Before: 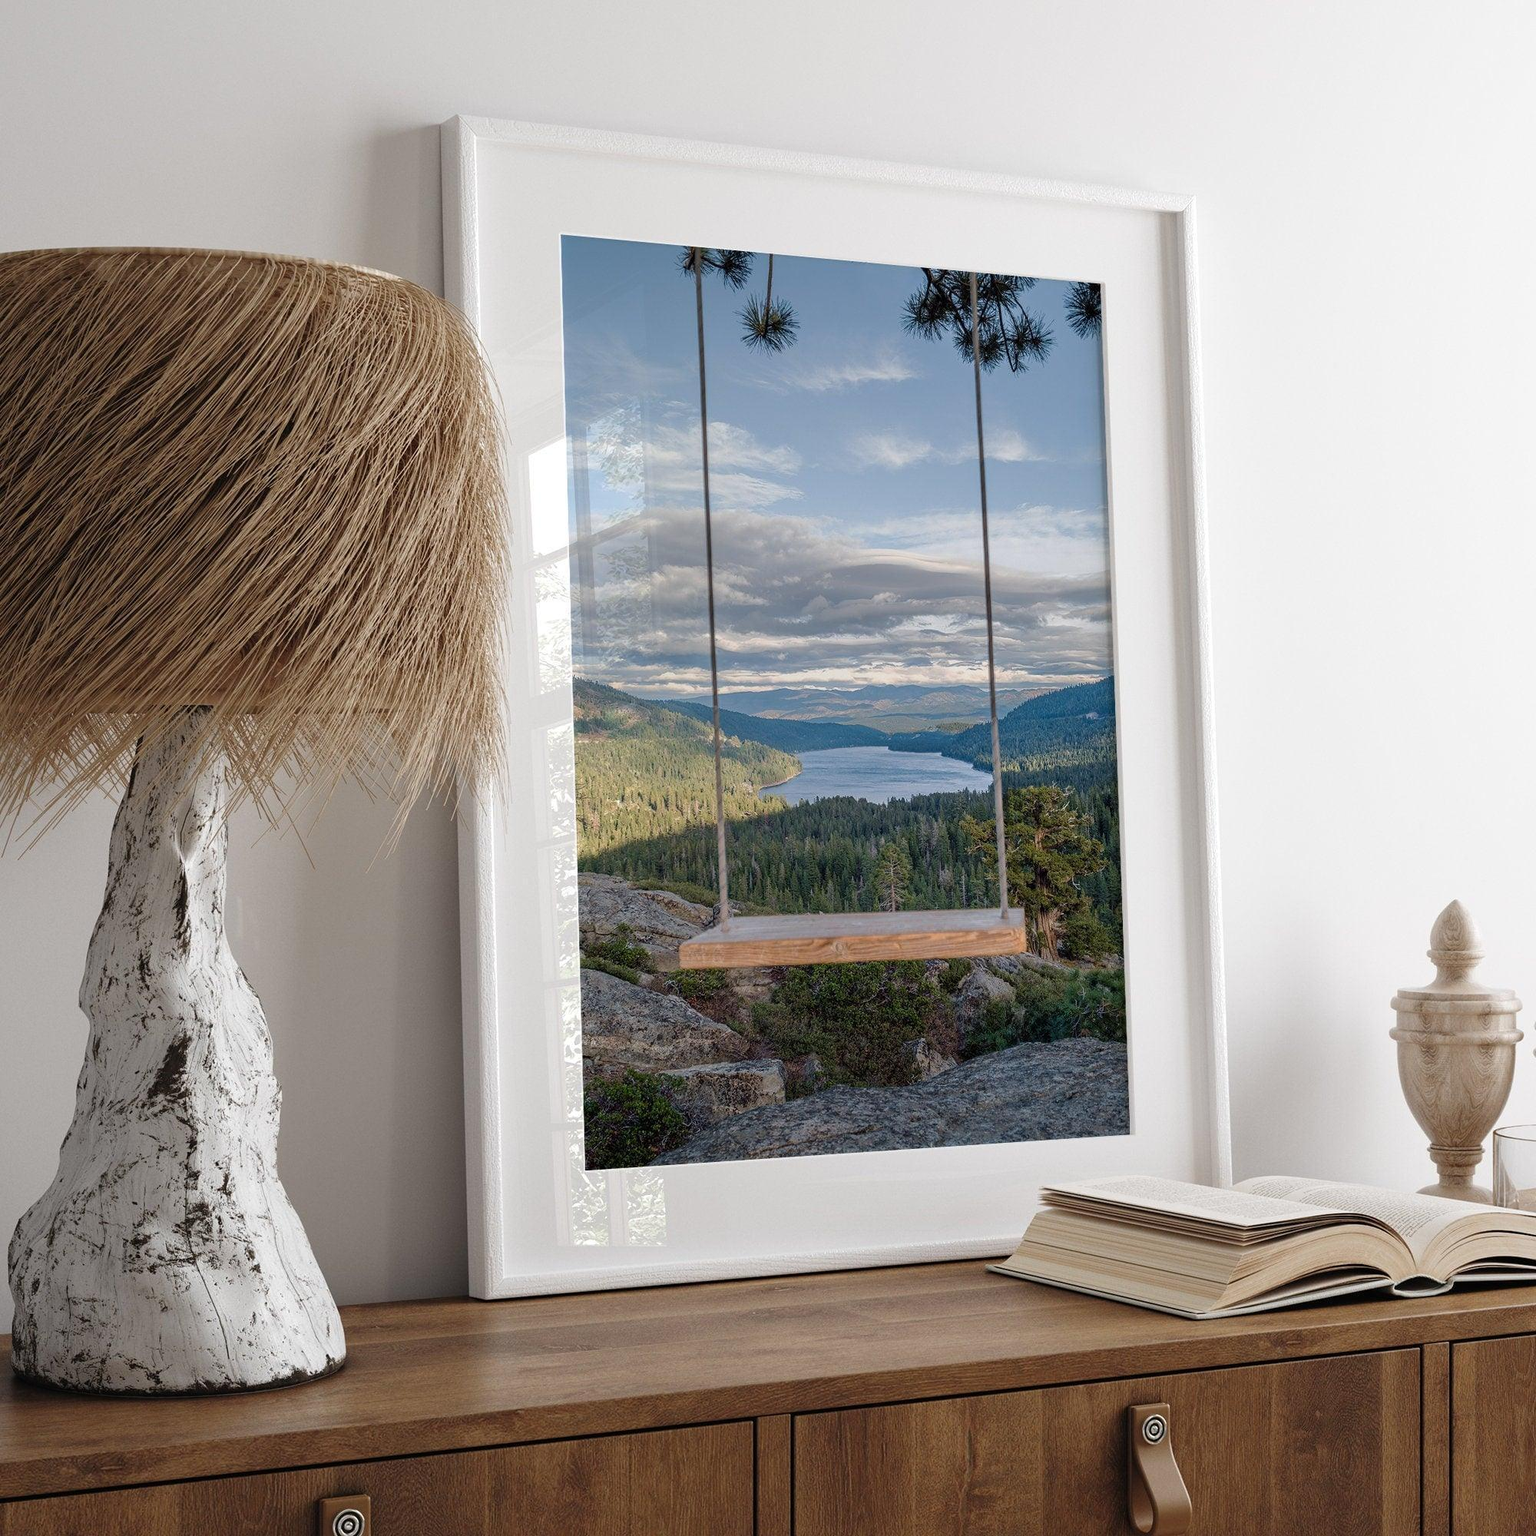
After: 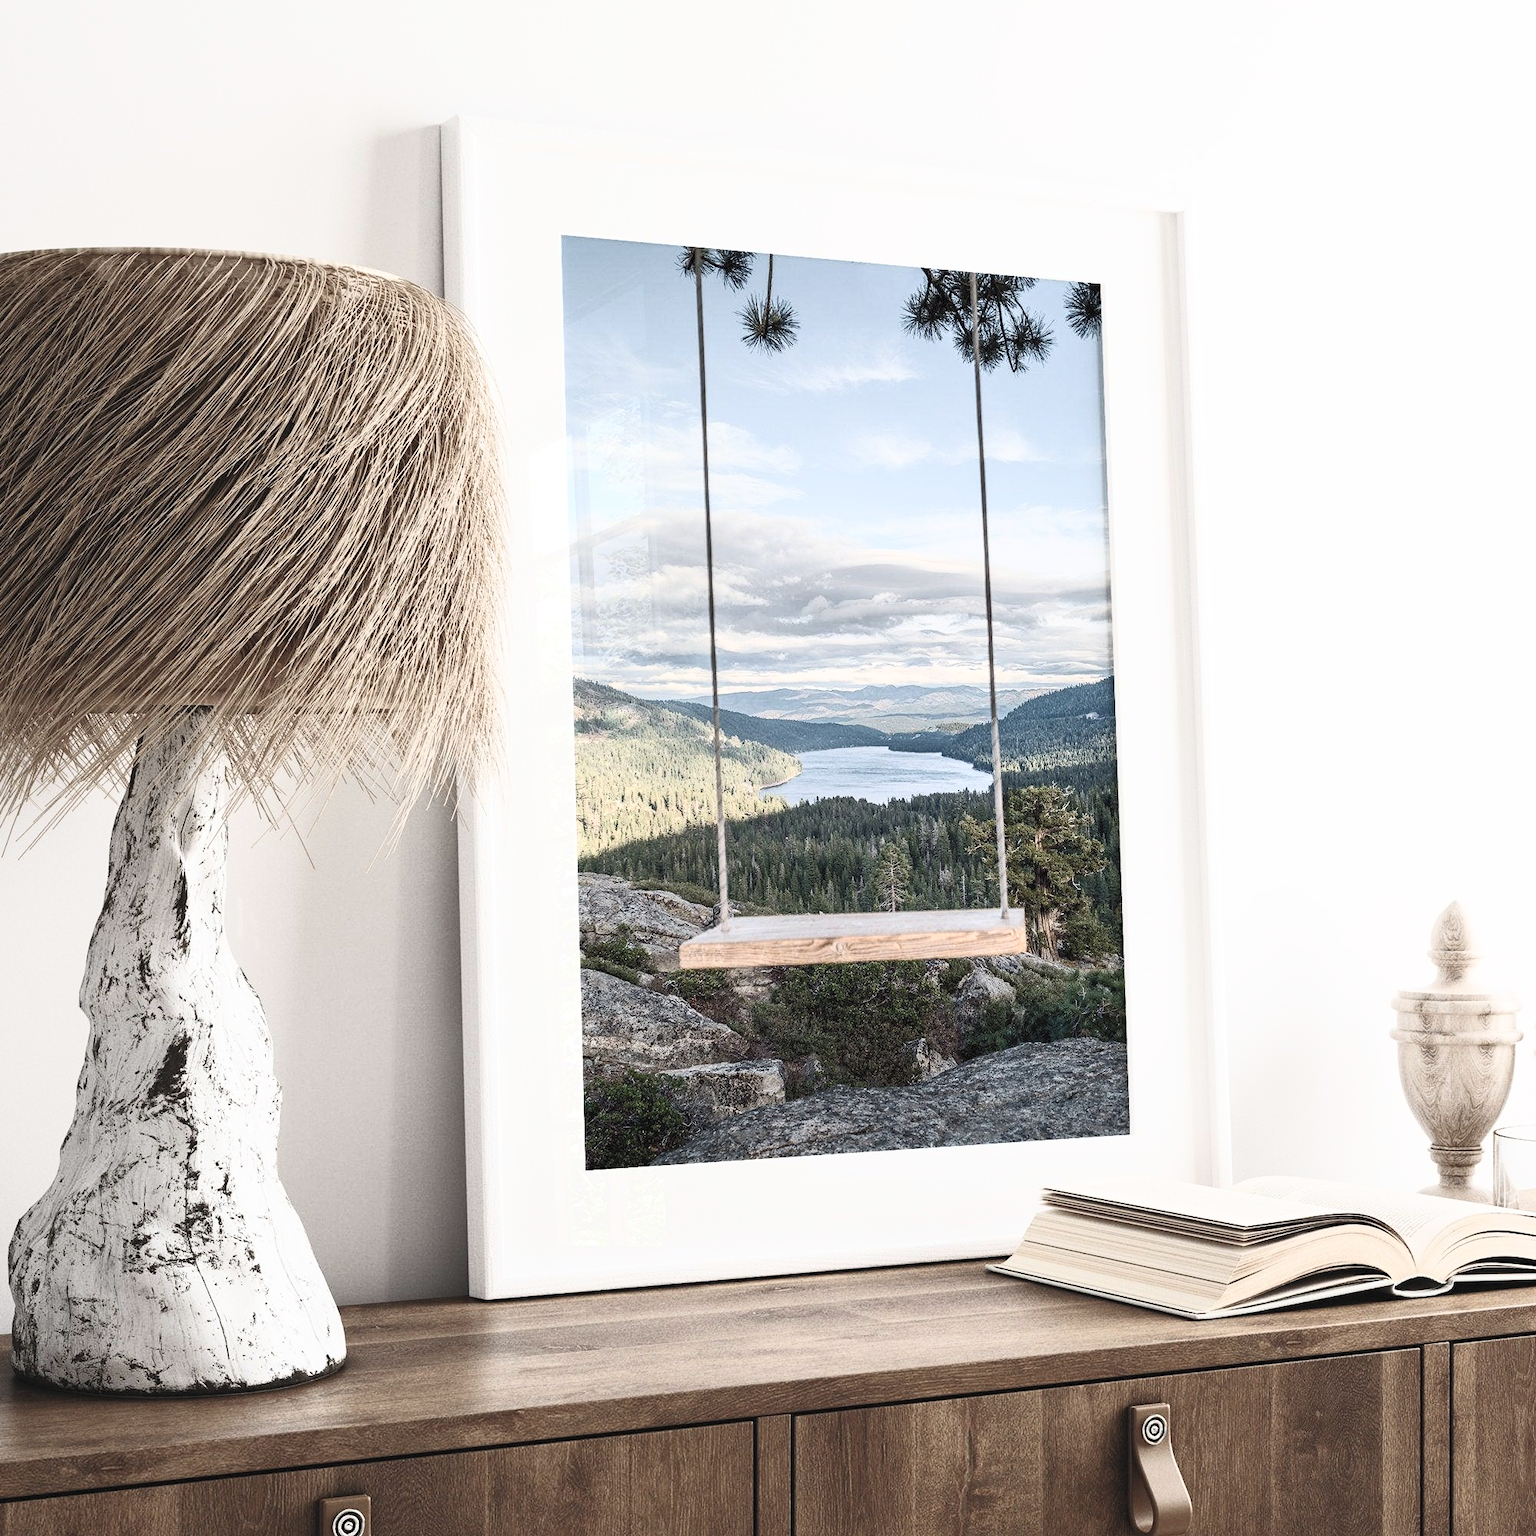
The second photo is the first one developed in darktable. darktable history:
contrast brightness saturation: contrast 0.57, brightness 0.57, saturation -0.34
